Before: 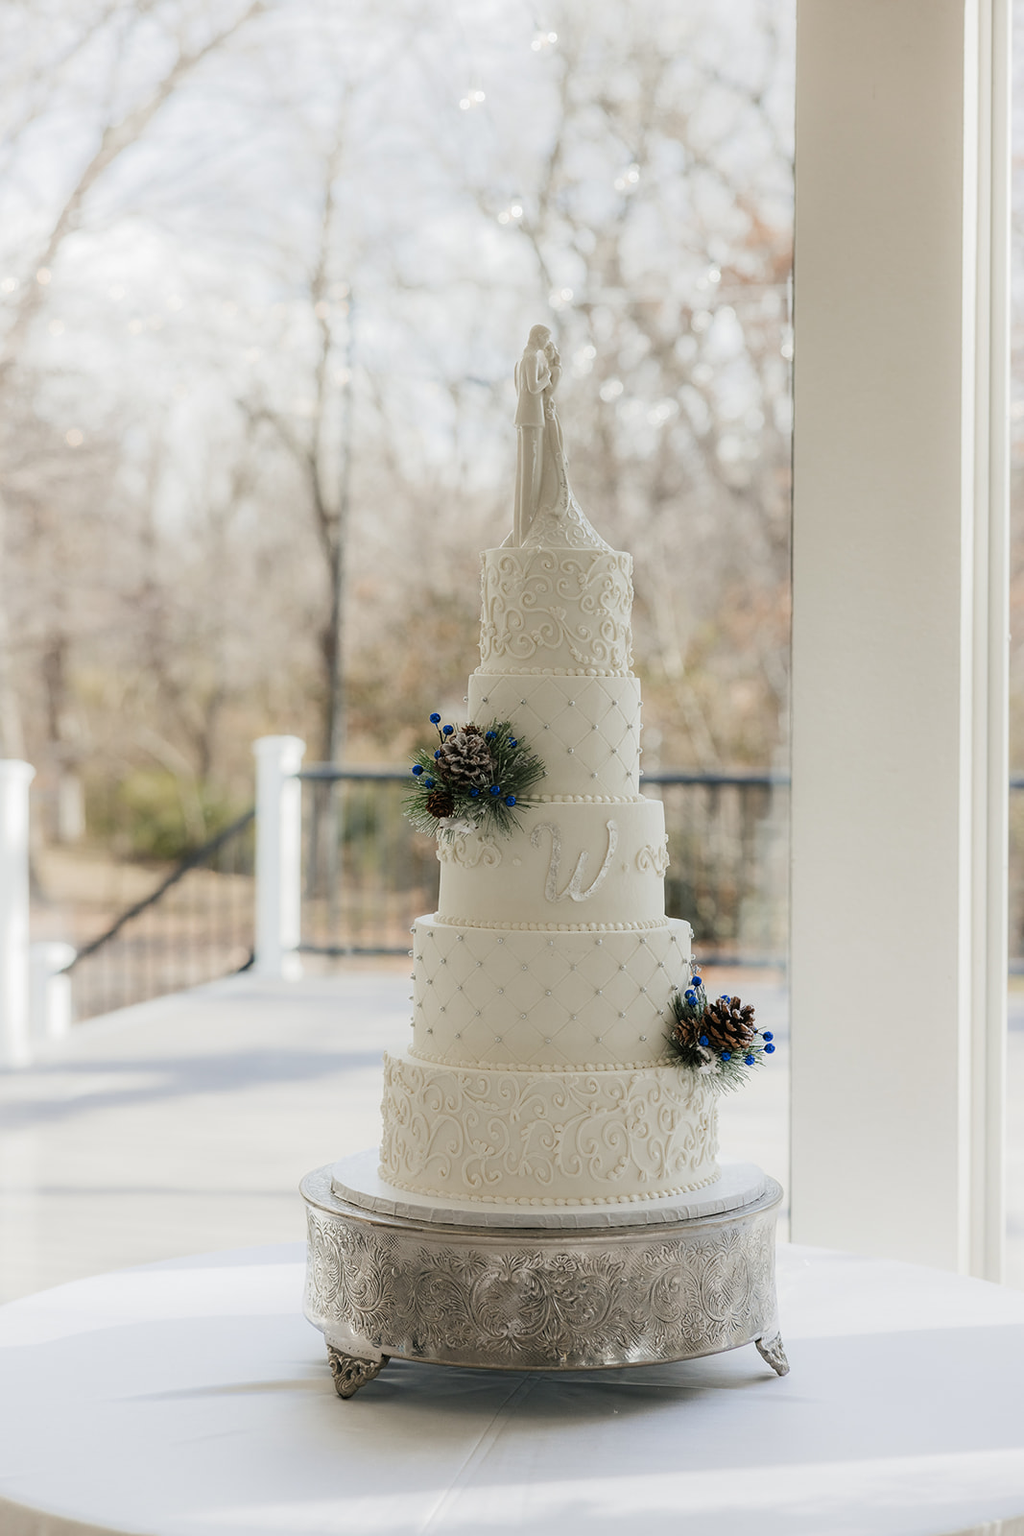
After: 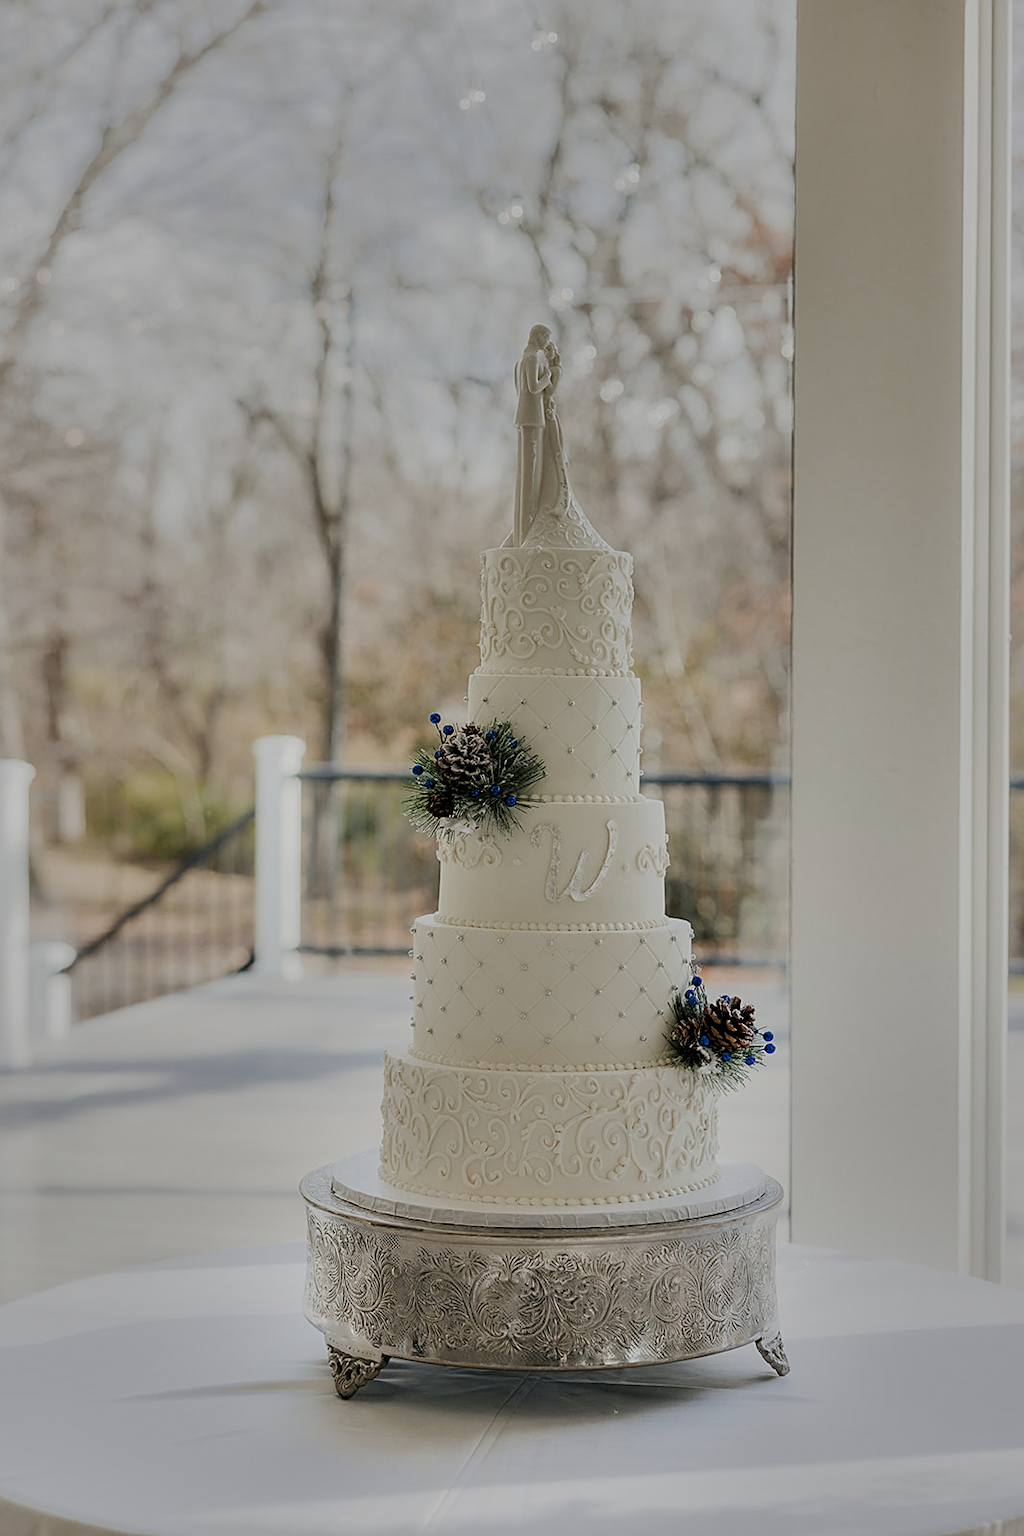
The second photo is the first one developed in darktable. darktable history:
filmic rgb: black relative exposure -7.65 EV, white relative exposure 4.56 EV, hardness 3.61
sharpen: on, module defaults
shadows and highlights: white point adjustment 0.1, highlights -70, soften with gaussian
